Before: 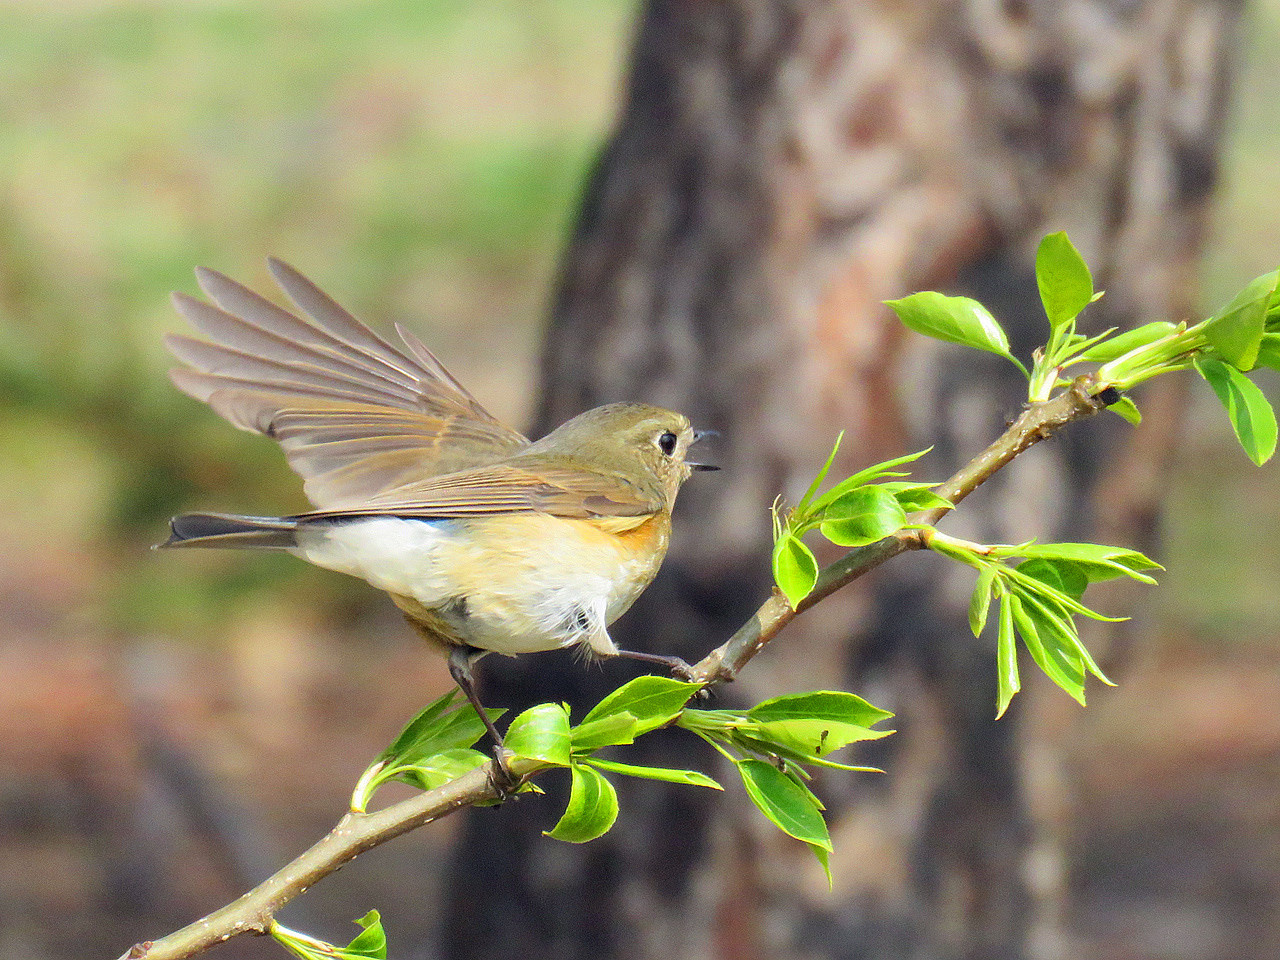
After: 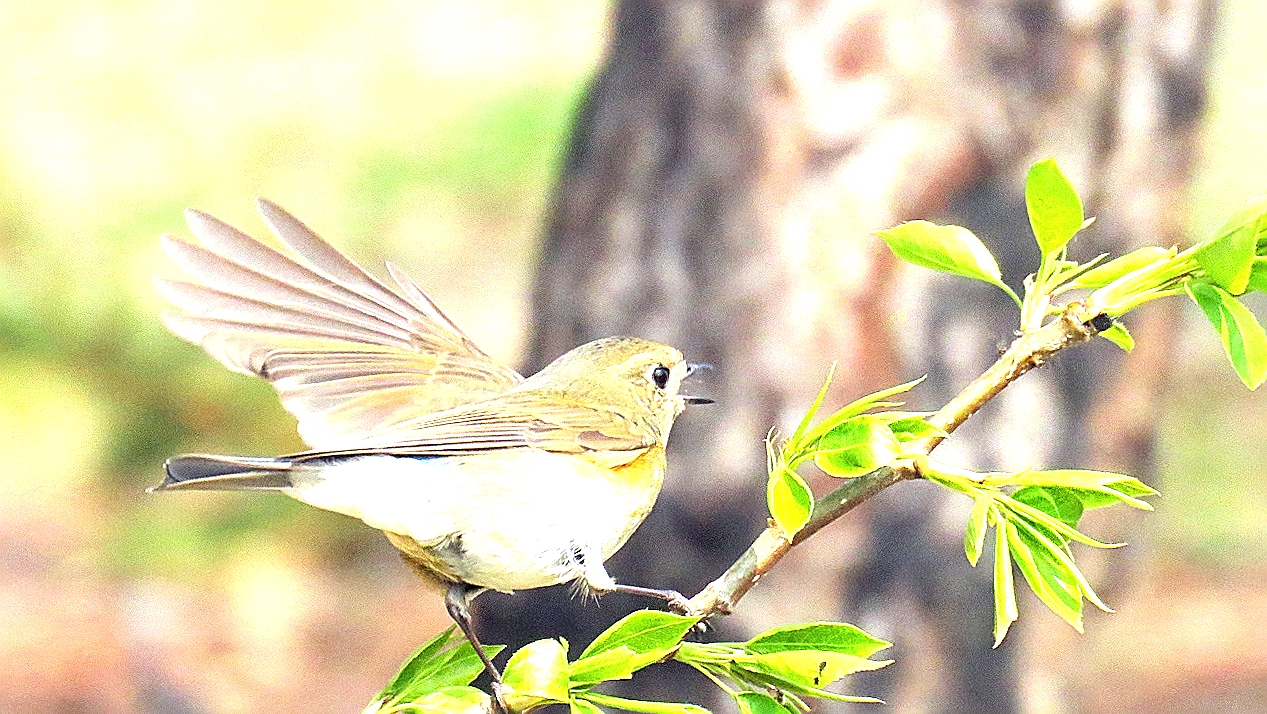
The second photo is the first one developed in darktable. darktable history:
sharpen: amount 0.901
crop: top 5.667%, bottom 17.637%
exposure: black level correction 0, exposure 1.45 EV, compensate exposure bias true, compensate highlight preservation false
rotate and perspective: rotation -1°, crop left 0.011, crop right 0.989, crop top 0.025, crop bottom 0.975
